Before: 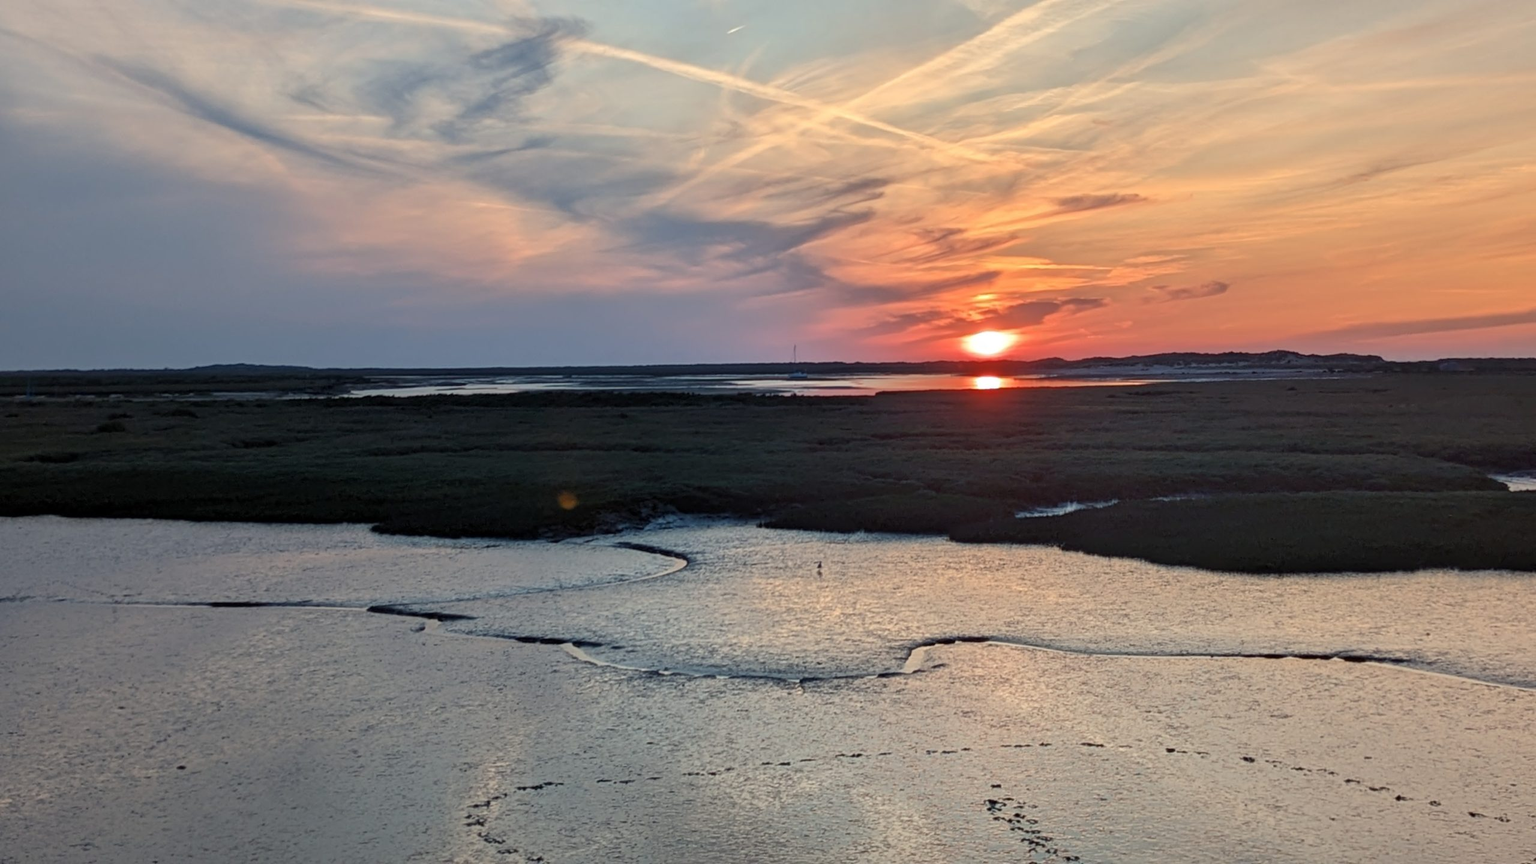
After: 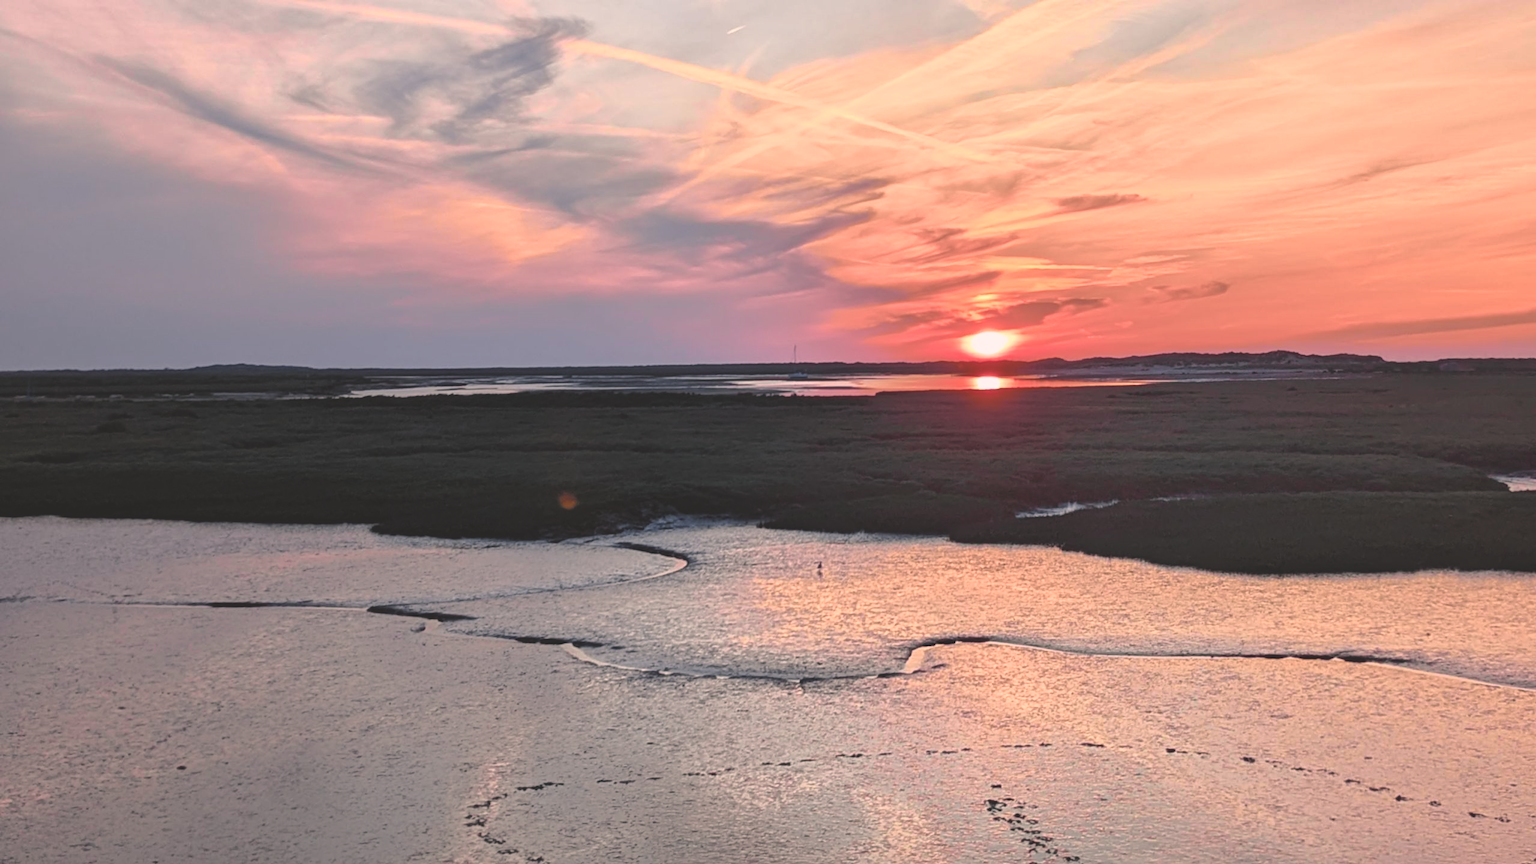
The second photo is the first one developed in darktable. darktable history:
color correction: highlights a* 12.52, highlights b* 5.59
tone curve: curves: ch0 [(0, 0) (0.105, 0.068) (0.195, 0.162) (0.283, 0.283) (0.384, 0.404) (0.485, 0.531) (0.638, 0.681) (0.795, 0.879) (1, 0.977)]; ch1 [(0, 0) (0.161, 0.092) (0.35, 0.33) (0.379, 0.401) (0.456, 0.469) (0.504, 0.501) (0.512, 0.523) (0.58, 0.597) (0.635, 0.646) (1, 1)]; ch2 [(0, 0) (0.371, 0.362) (0.437, 0.437) (0.5, 0.5) (0.53, 0.523) (0.56, 0.58) (0.622, 0.606) (1, 1)], color space Lab, independent channels, preserve colors none
exposure: black level correction -0.028, compensate highlight preservation false
